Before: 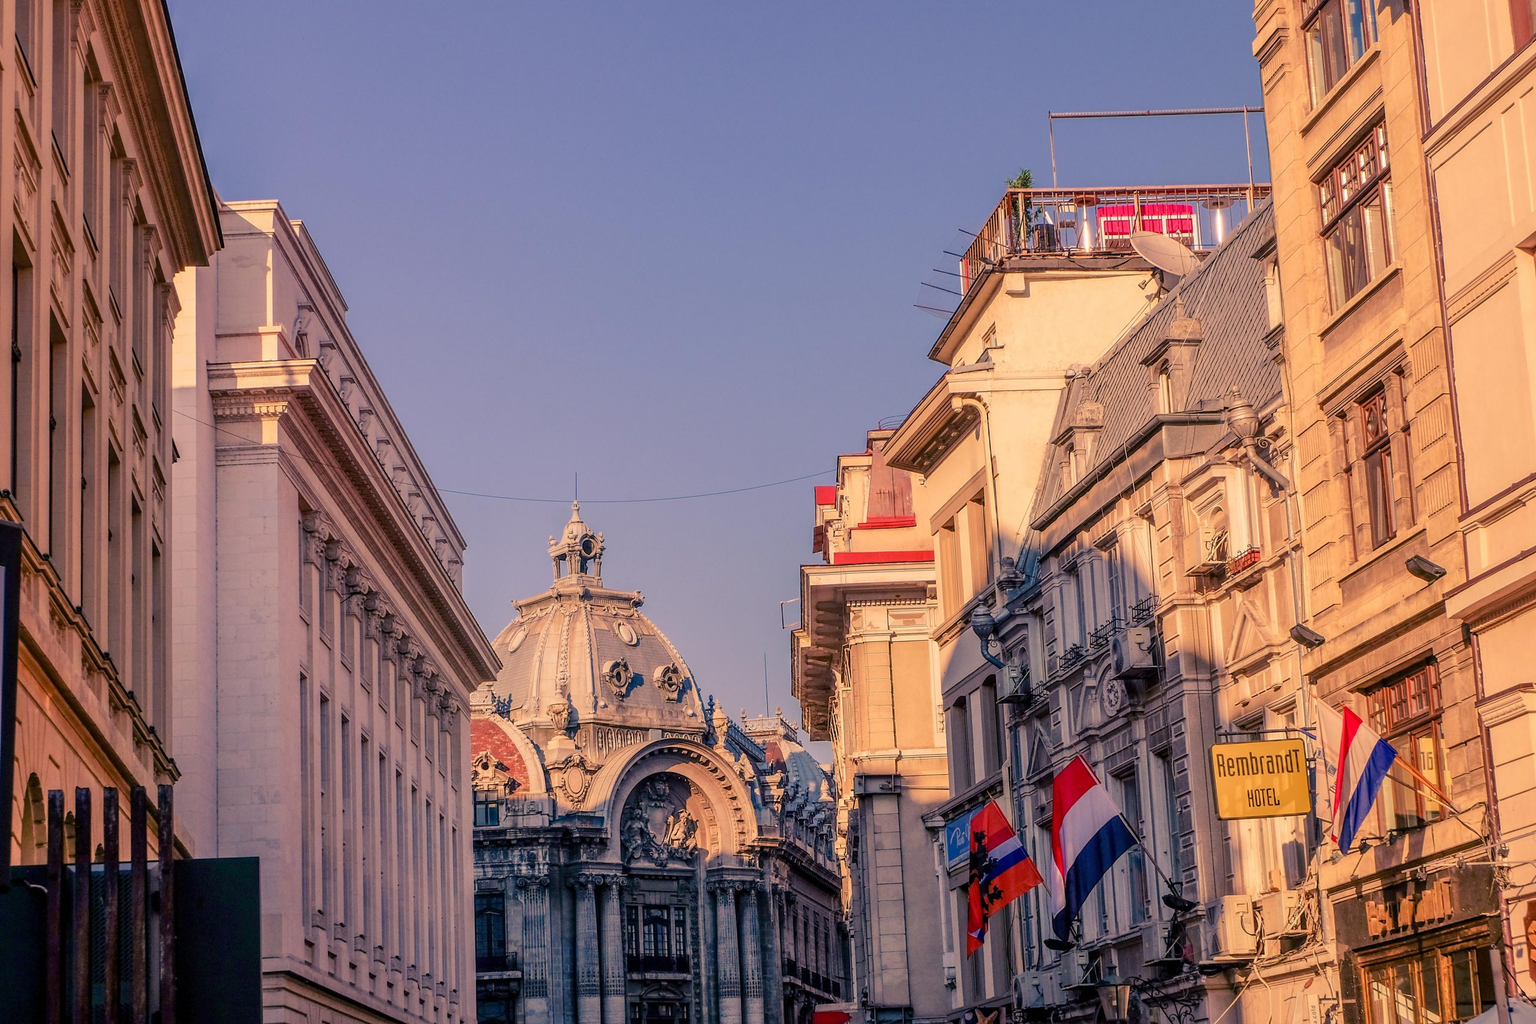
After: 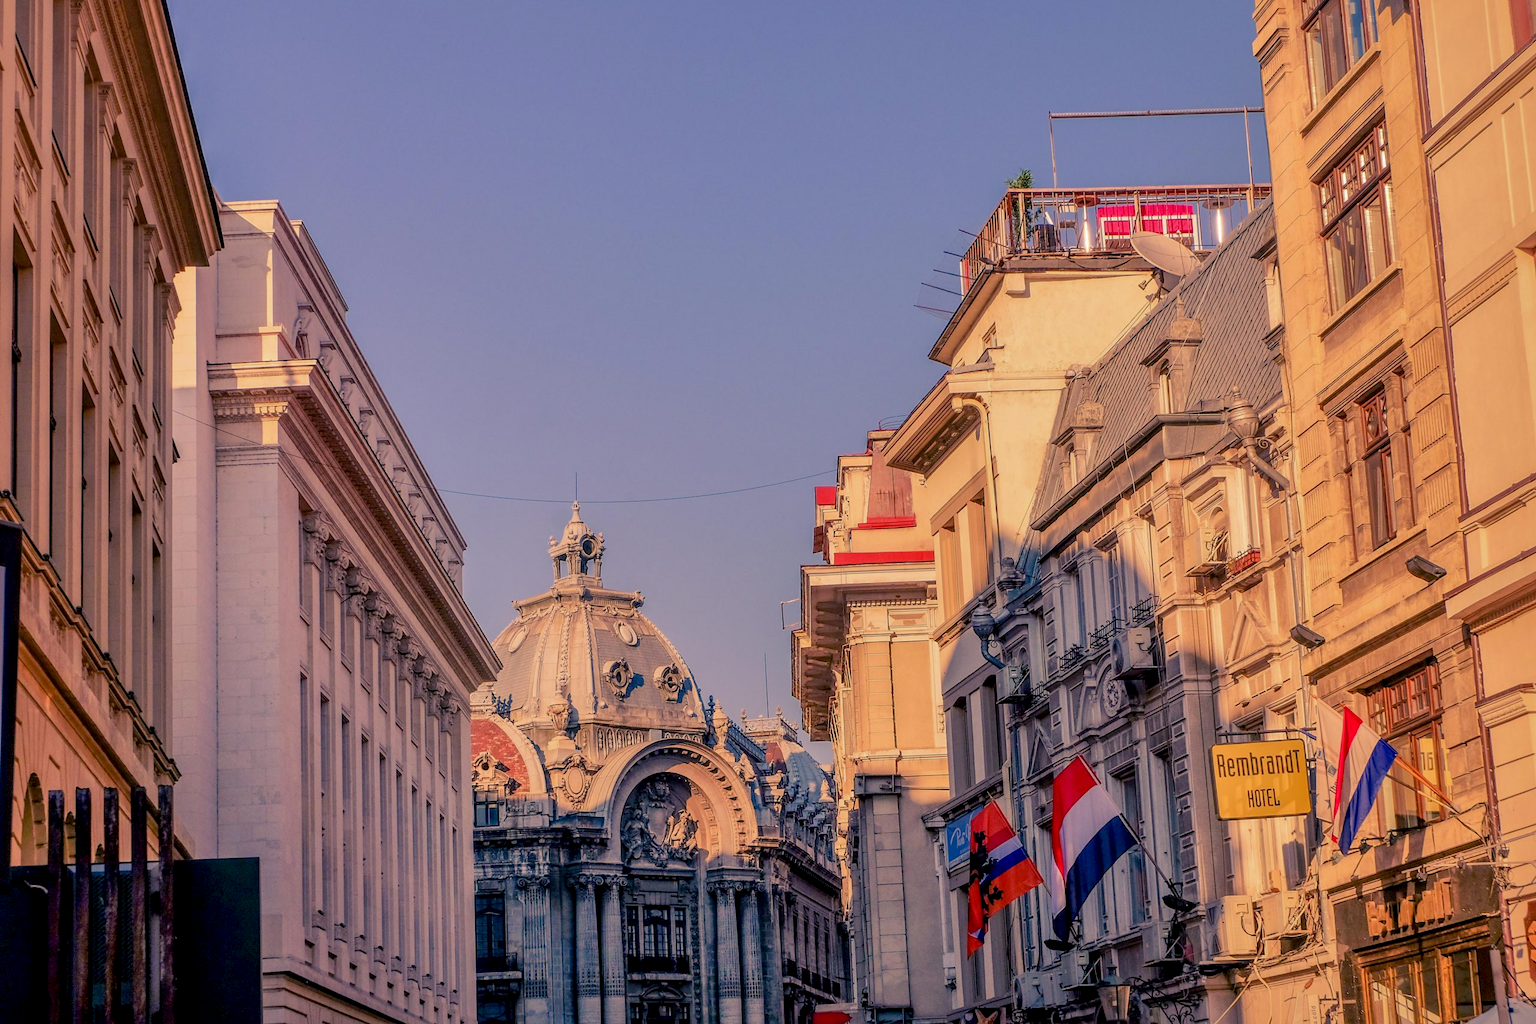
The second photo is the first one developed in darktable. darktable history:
exposure: black level correction 0.004, exposure 0.017 EV, compensate highlight preservation false
shadows and highlights: shadows 40.13, highlights -60.01, highlights color adjustment 45.62%
